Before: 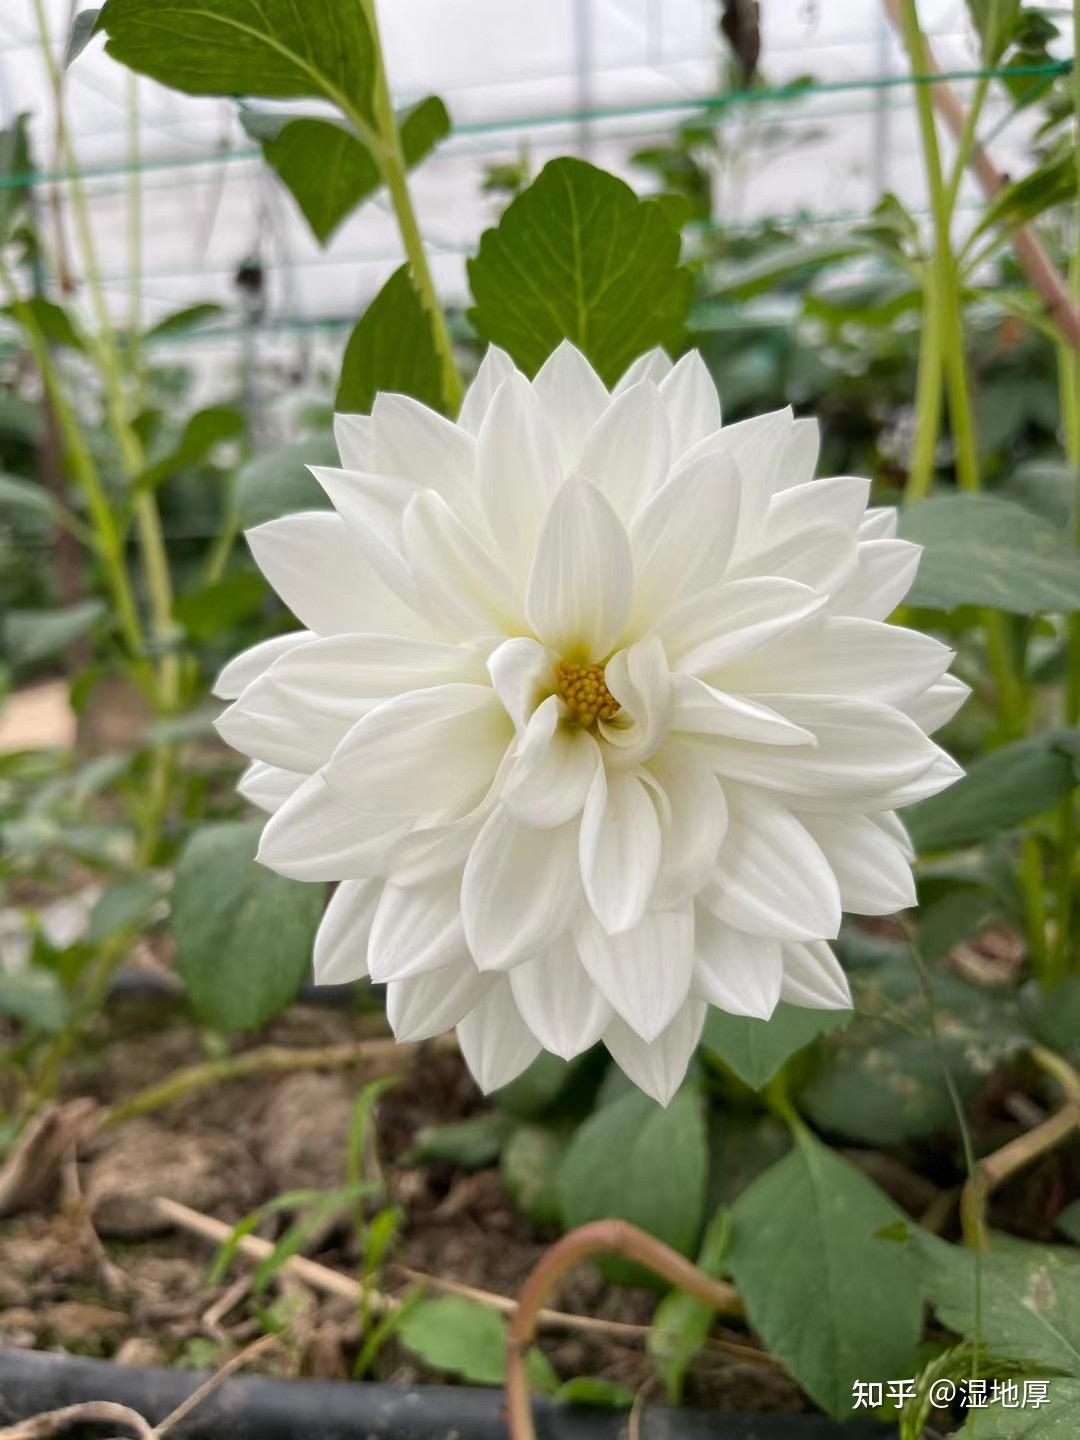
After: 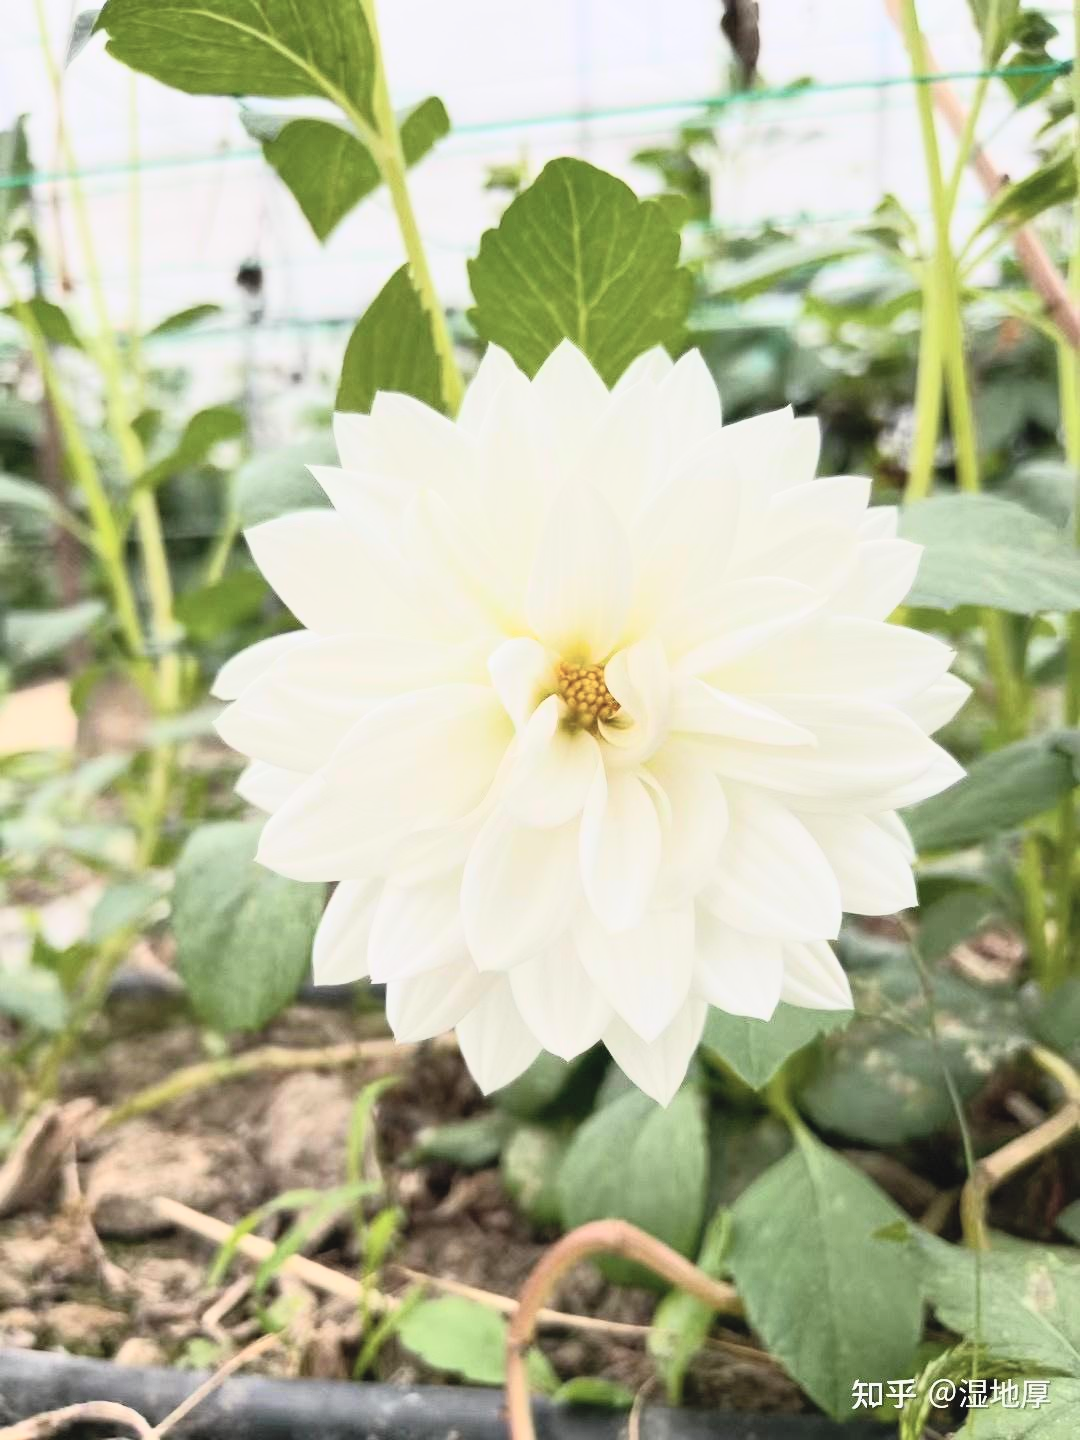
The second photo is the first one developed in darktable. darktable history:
contrast brightness saturation: contrast 0.1, brightness 0.02, saturation 0.02
tone curve: curves: ch0 [(0, 0.052) (0.207, 0.35) (0.392, 0.592) (0.54, 0.803) (0.725, 0.922) (0.99, 0.974)], color space Lab, independent channels, preserve colors none
